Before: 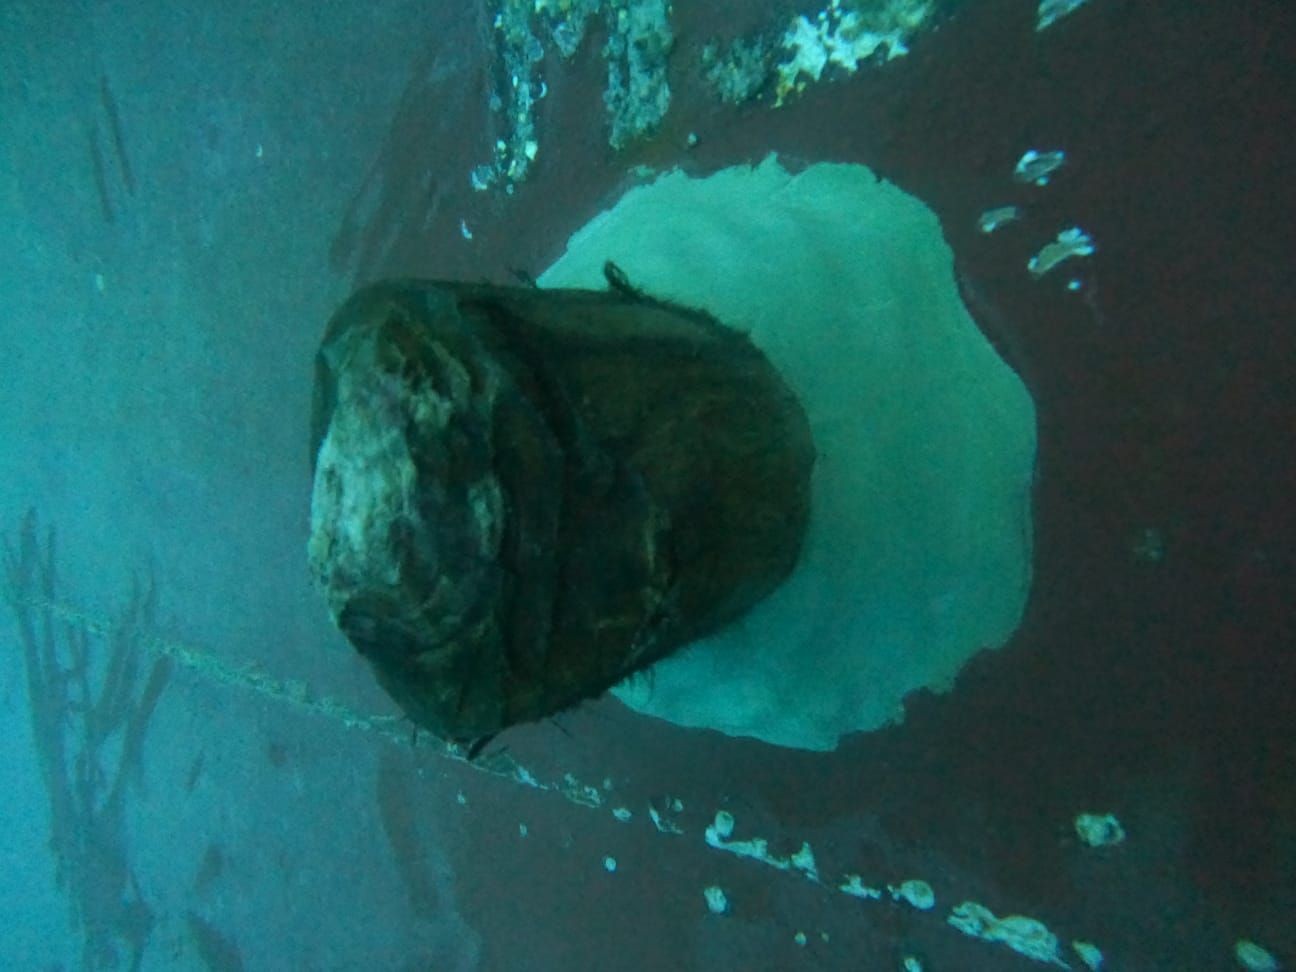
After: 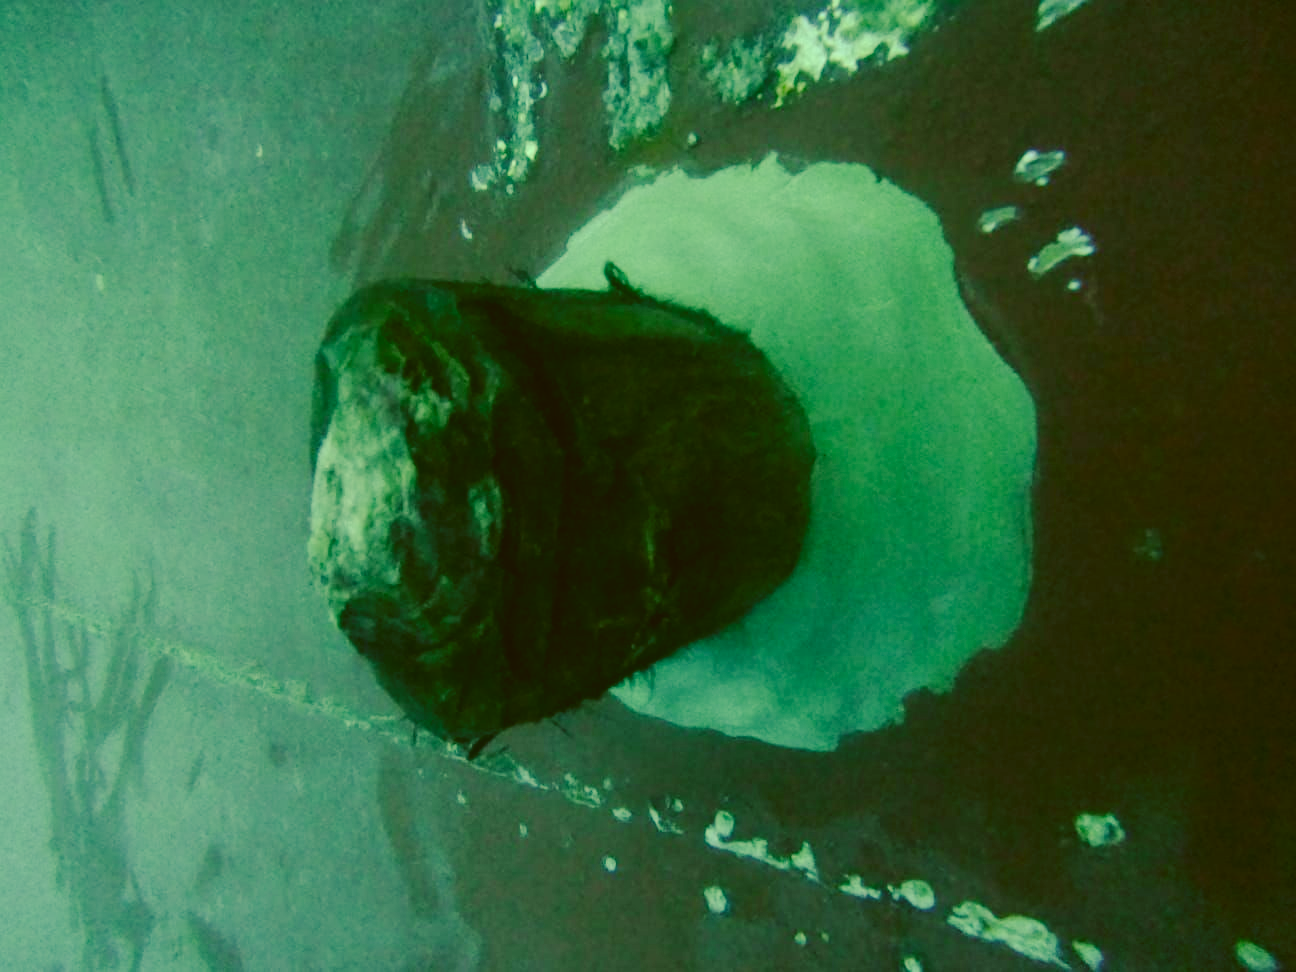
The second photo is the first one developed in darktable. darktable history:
color correction: highlights a* 0.162, highlights b* 29.53, shadows a* -0.162, shadows b* 21.09
tone curve: curves: ch0 [(0, 0) (0.003, 0.034) (0.011, 0.038) (0.025, 0.046) (0.044, 0.054) (0.069, 0.06) (0.1, 0.079) (0.136, 0.114) (0.177, 0.151) (0.224, 0.213) (0.277, 0.293) (0.335, 0.385) (0.399, 0.482) (0.468, 0.578) (0.543, 0.655) (0.623, 0.724) (0.709, 0.786) (0.801, 0.854) (0.898, 0.922) (1, 1)], preserve colors none
